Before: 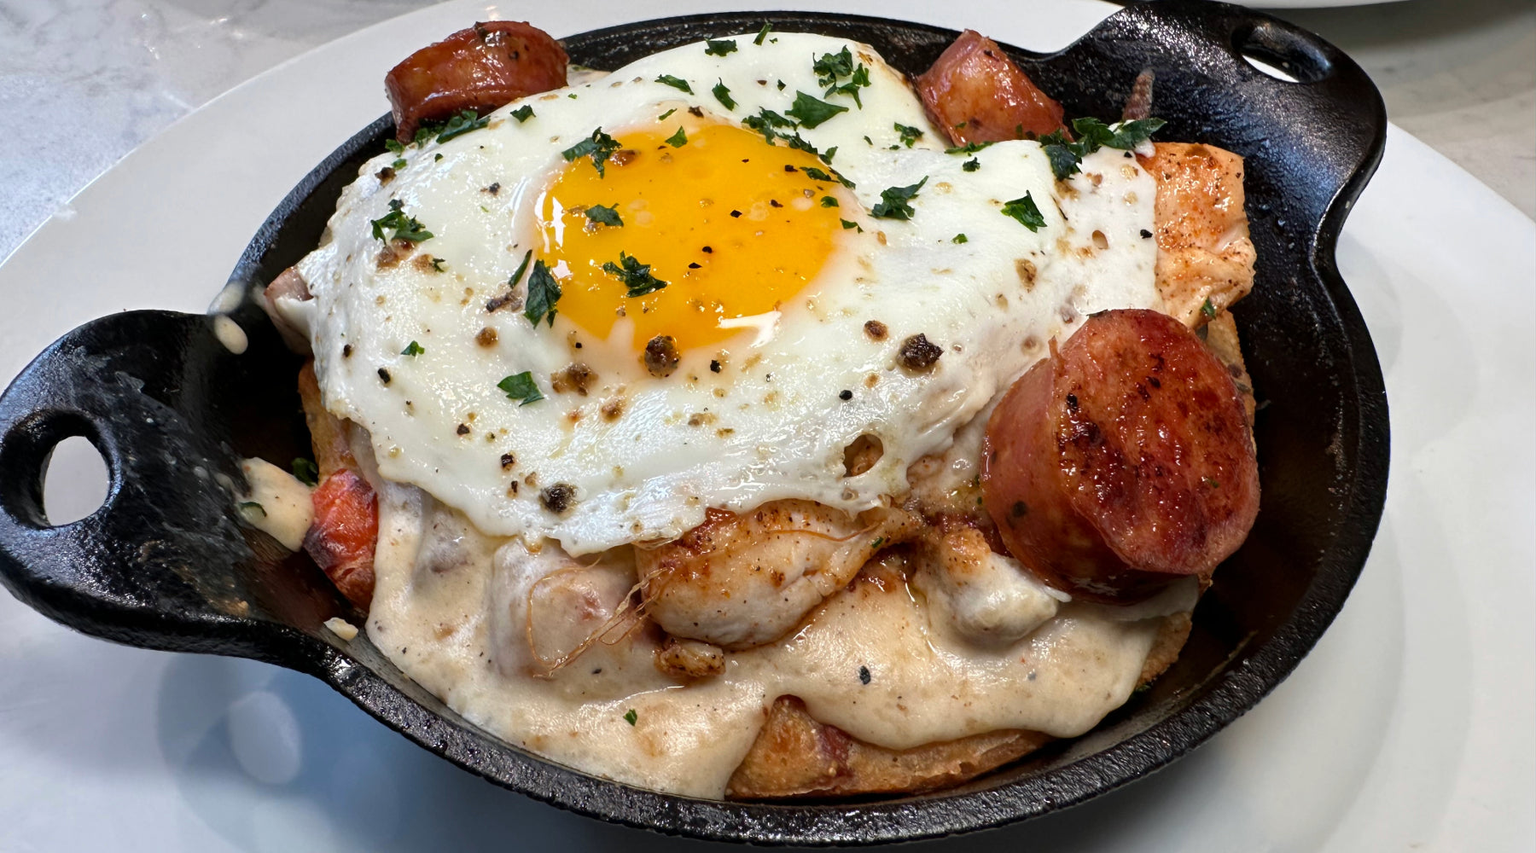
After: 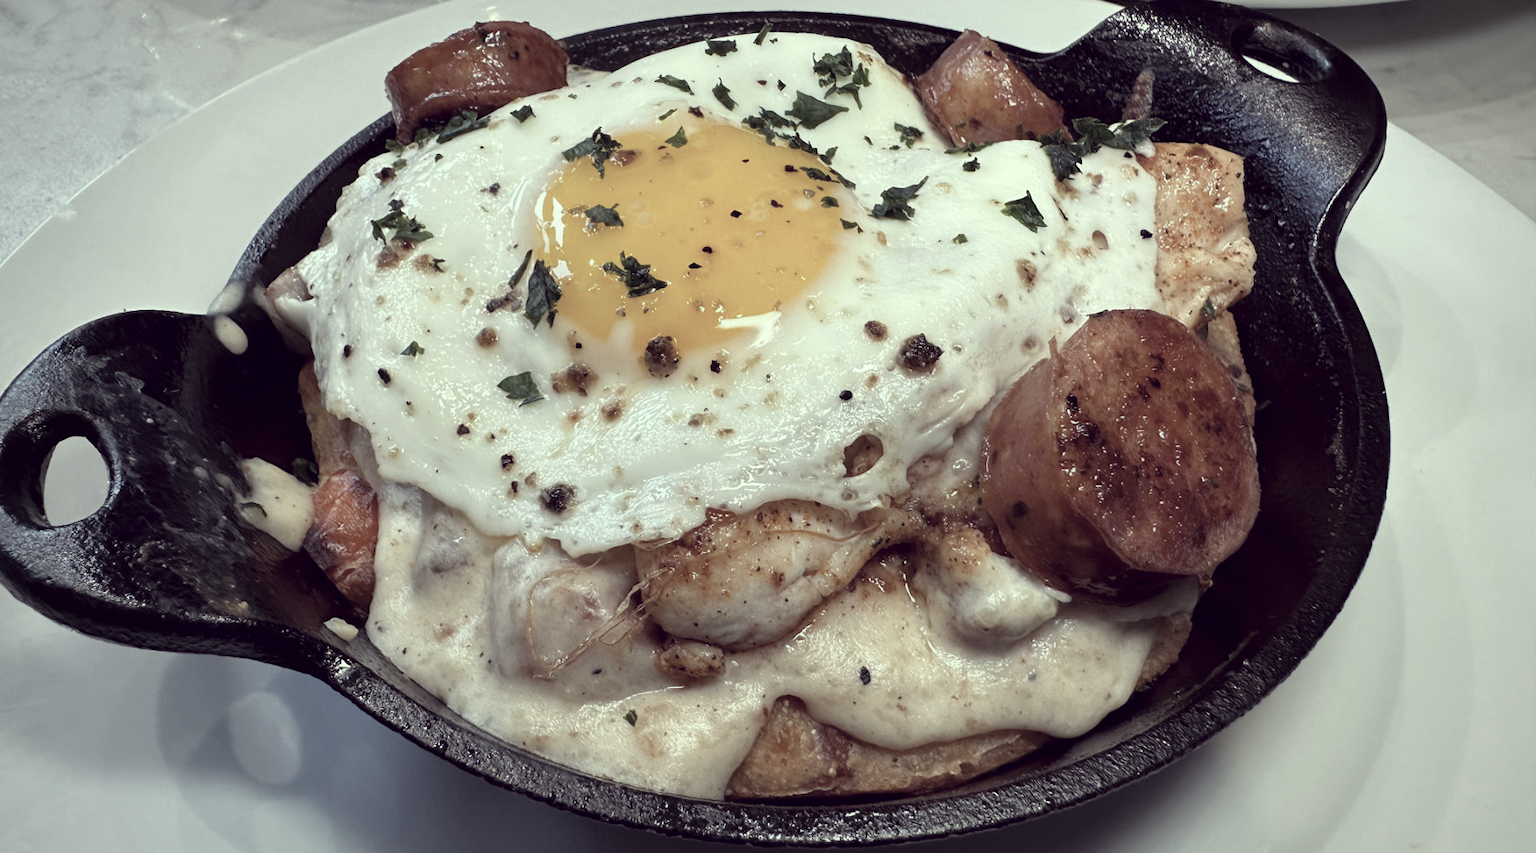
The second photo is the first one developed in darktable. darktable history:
color correction: highlights a* -20.89, highlights b* 19.99, shadows a* 19.41, shadows b* -20.33, saturation 0.414
vignetting: brightness -0.4, saturation -0.311
